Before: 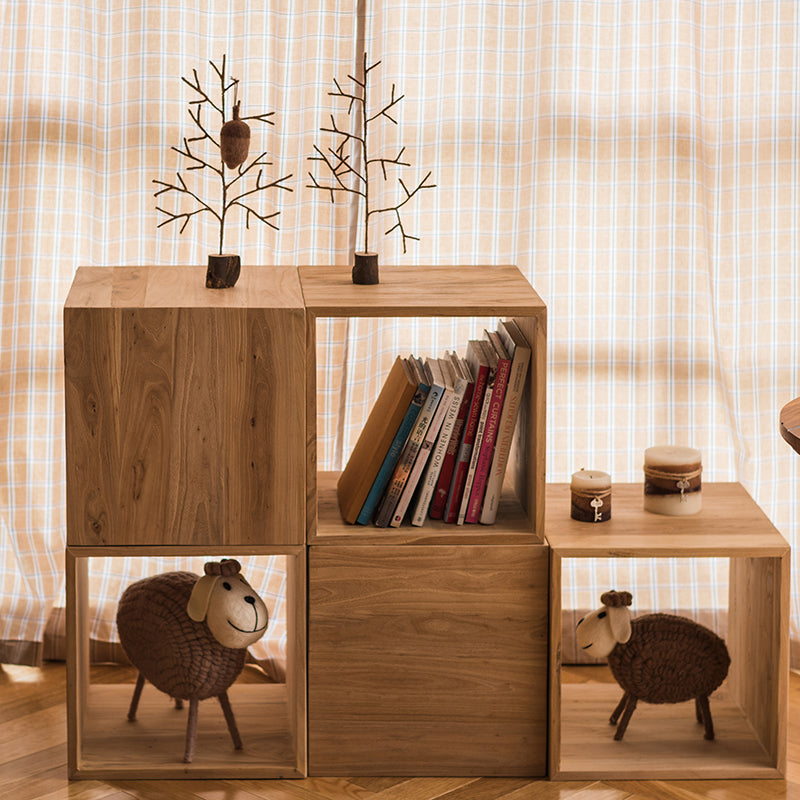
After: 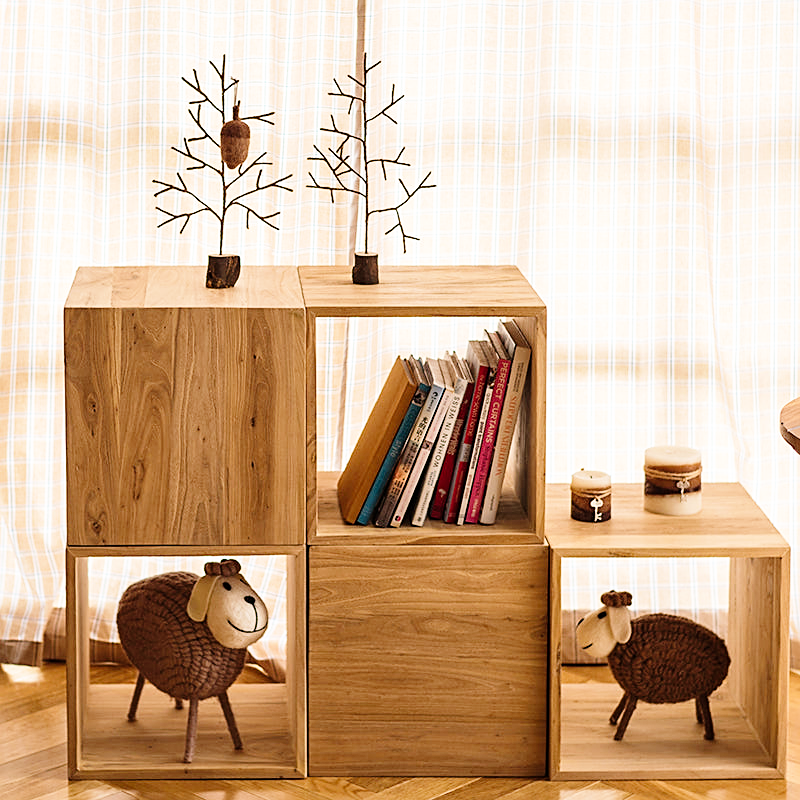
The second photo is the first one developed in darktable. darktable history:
sharpen: on, module defaults
base curve: curves: ch0 [(0, 0) (0.008, 0.007) (0.022, 0.029) (0.048, 0.089) (0.092, 0.197) (0.191, 0.399) (0.275, 0.534) (0.357, 0.65) (0.477, 0.78) (0.542, 0.833) (0.799, 0.973) (1, 1)], preserve colors none
levels: black 0.099%
